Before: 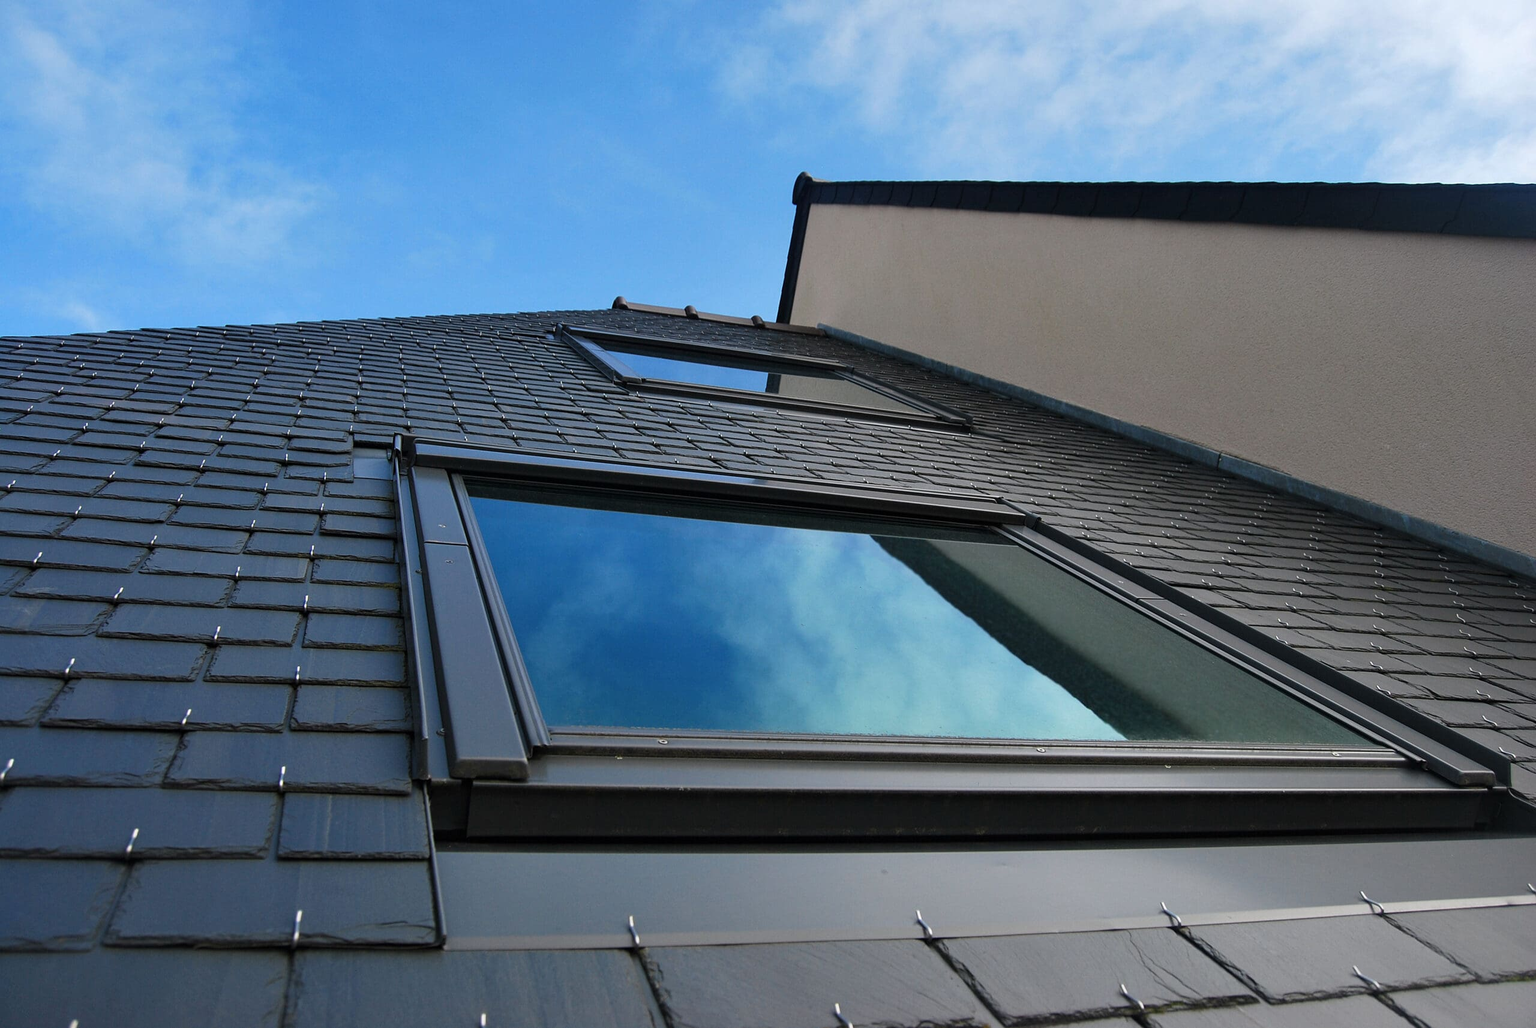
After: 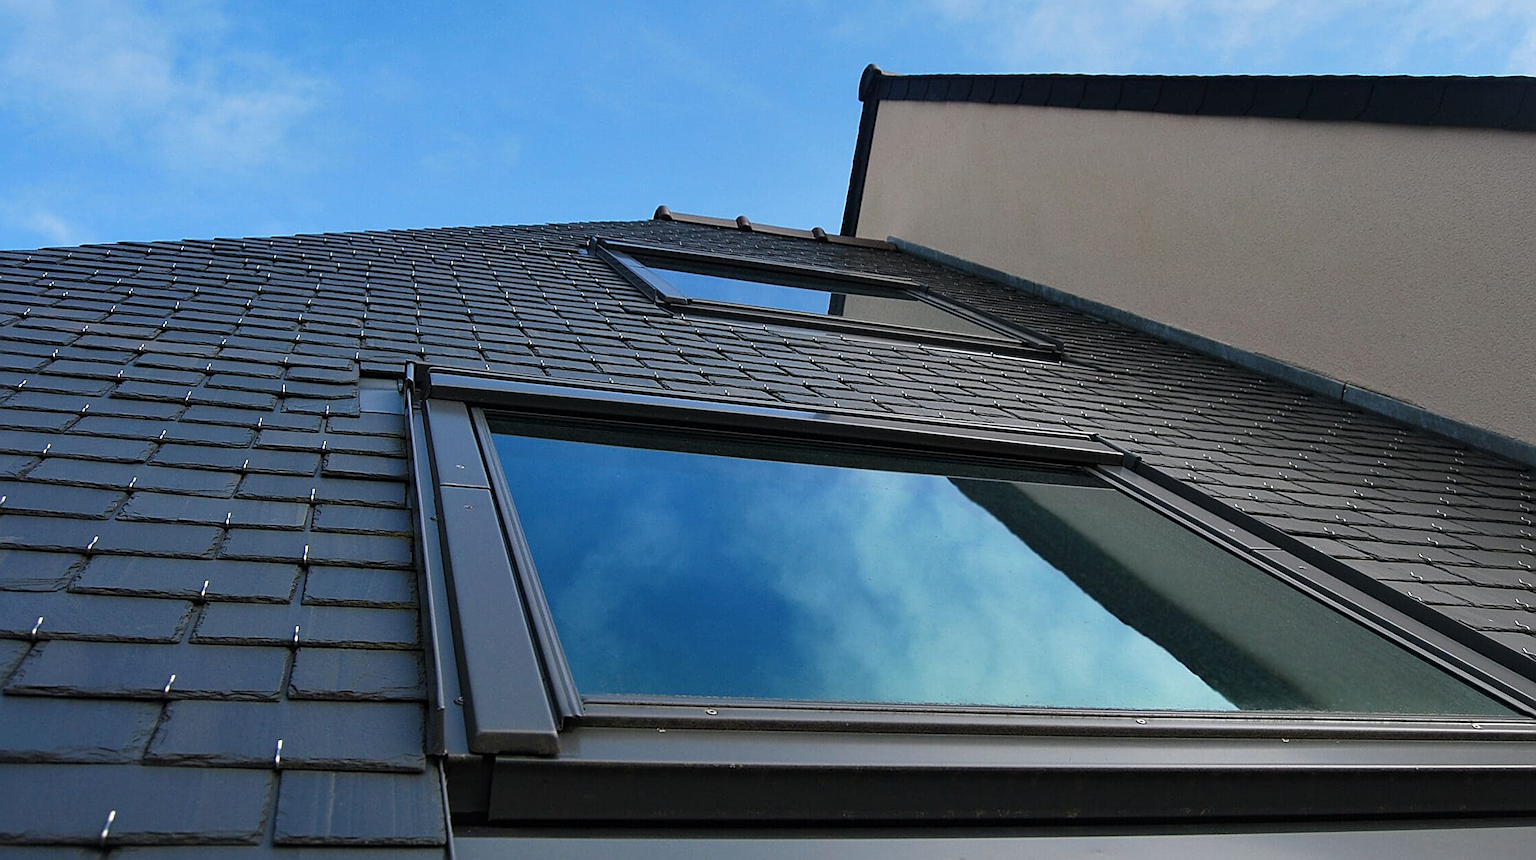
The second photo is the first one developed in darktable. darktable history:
sharpen: on, module defaults
crop and rotate: left 2.425%, top 11.305%, right 9.6%, bottom 15.08%
